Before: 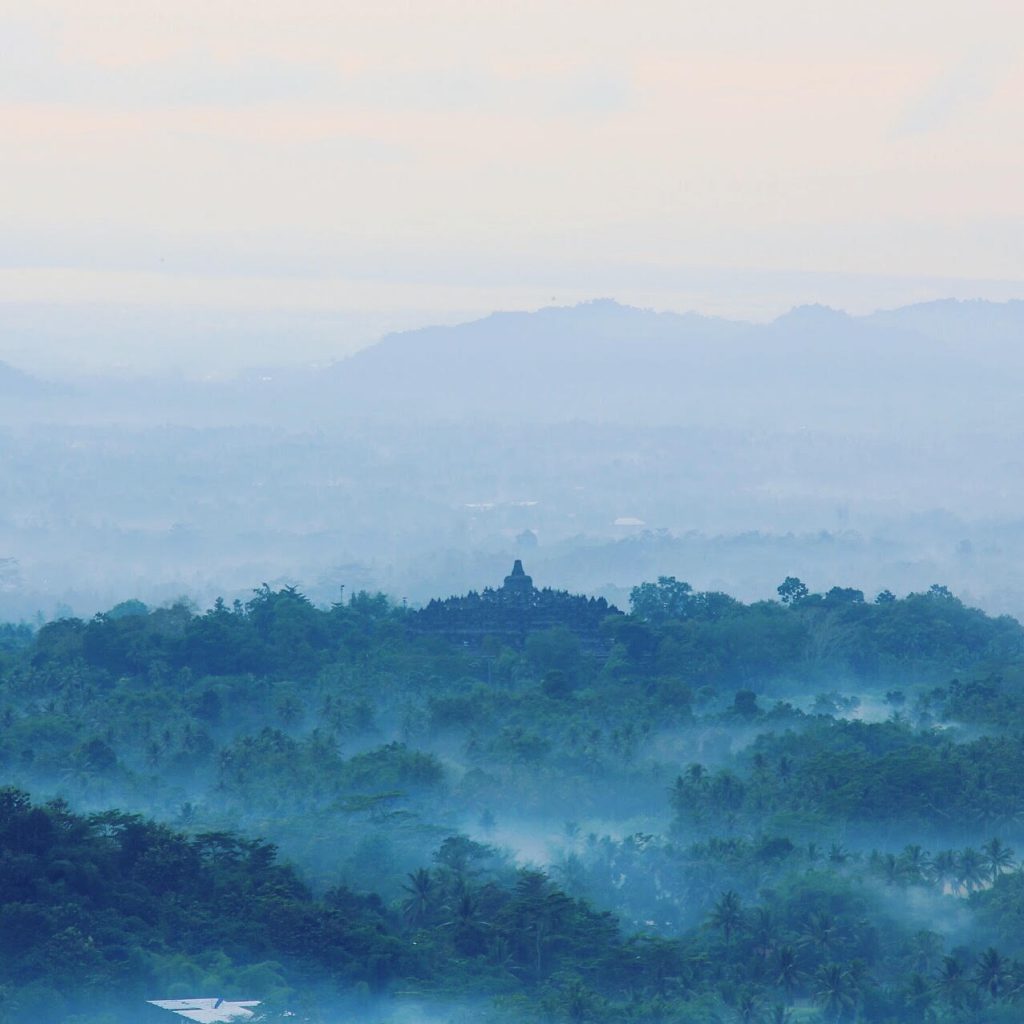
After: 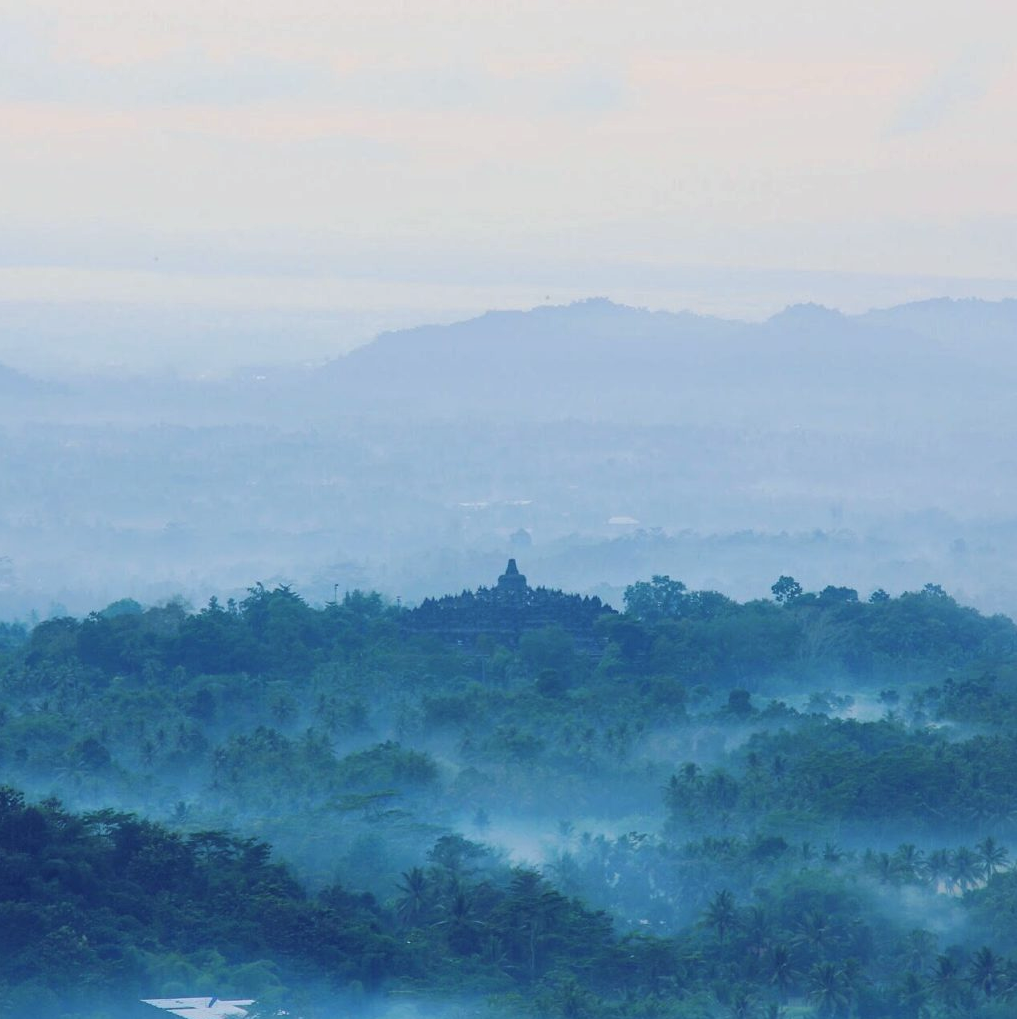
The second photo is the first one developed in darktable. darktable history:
crop and rotate: left 0.614%, top 0.179%, bottom 0.309%
shadows and highlights: shadows 10, white point adjustment 1, highlights -40
white balance: red 0.982, blue 1.018
